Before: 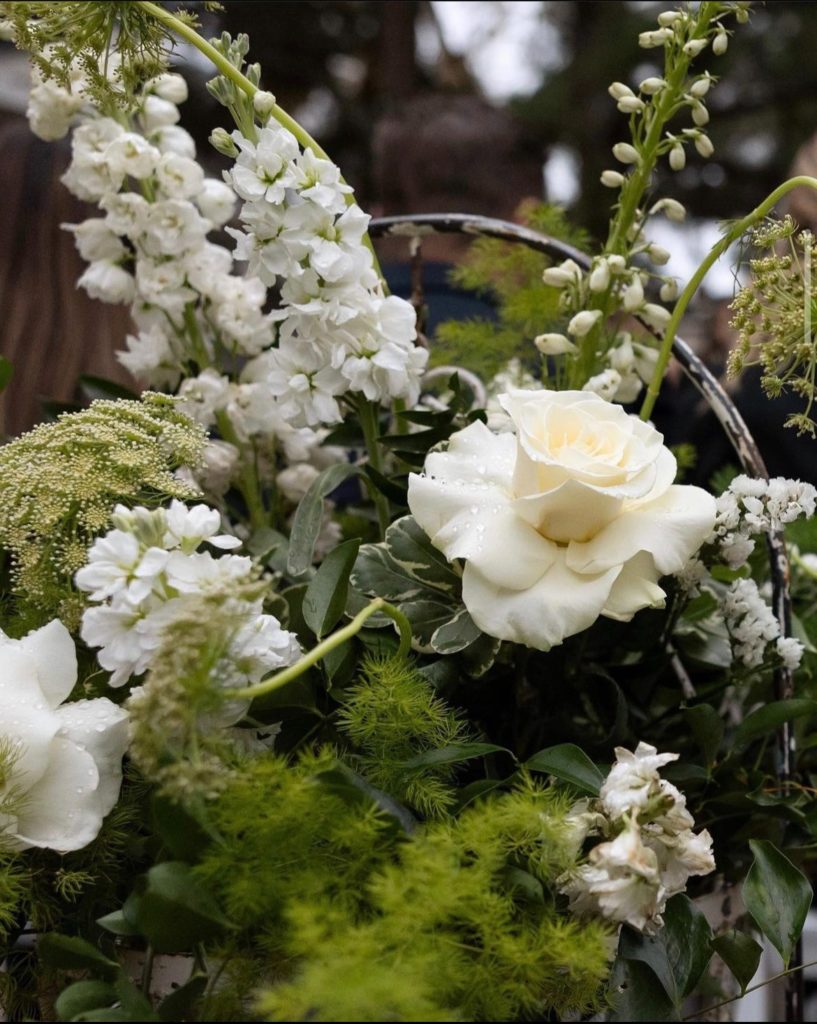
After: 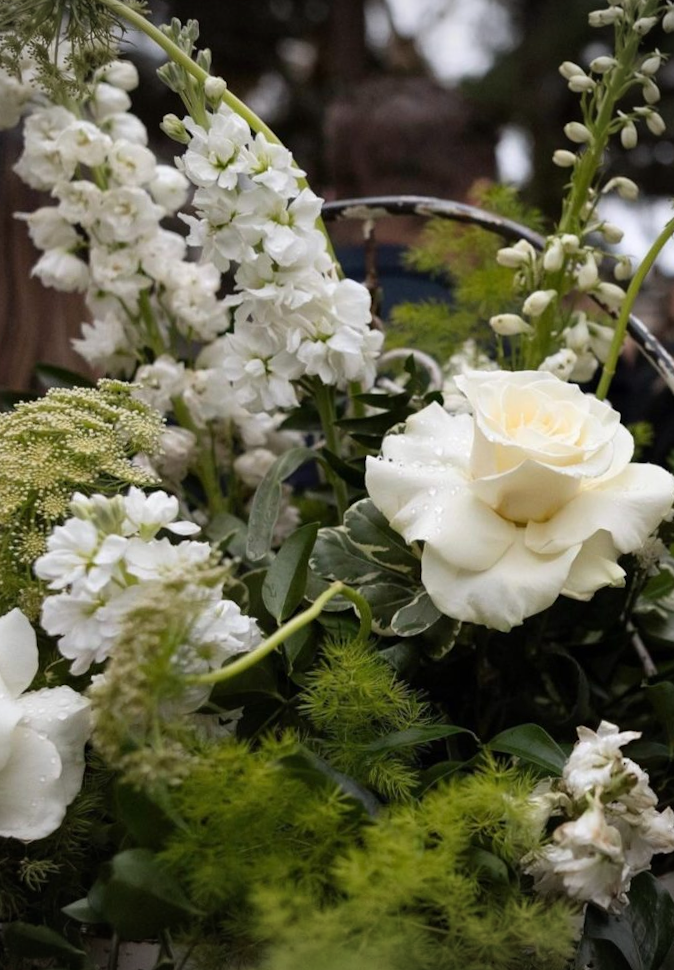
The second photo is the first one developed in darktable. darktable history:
crop and rotate: angle 1°, left 4.281%, top 0.642%, right 11.383%, bottom 2.486%
vignetting: on, module defaults
